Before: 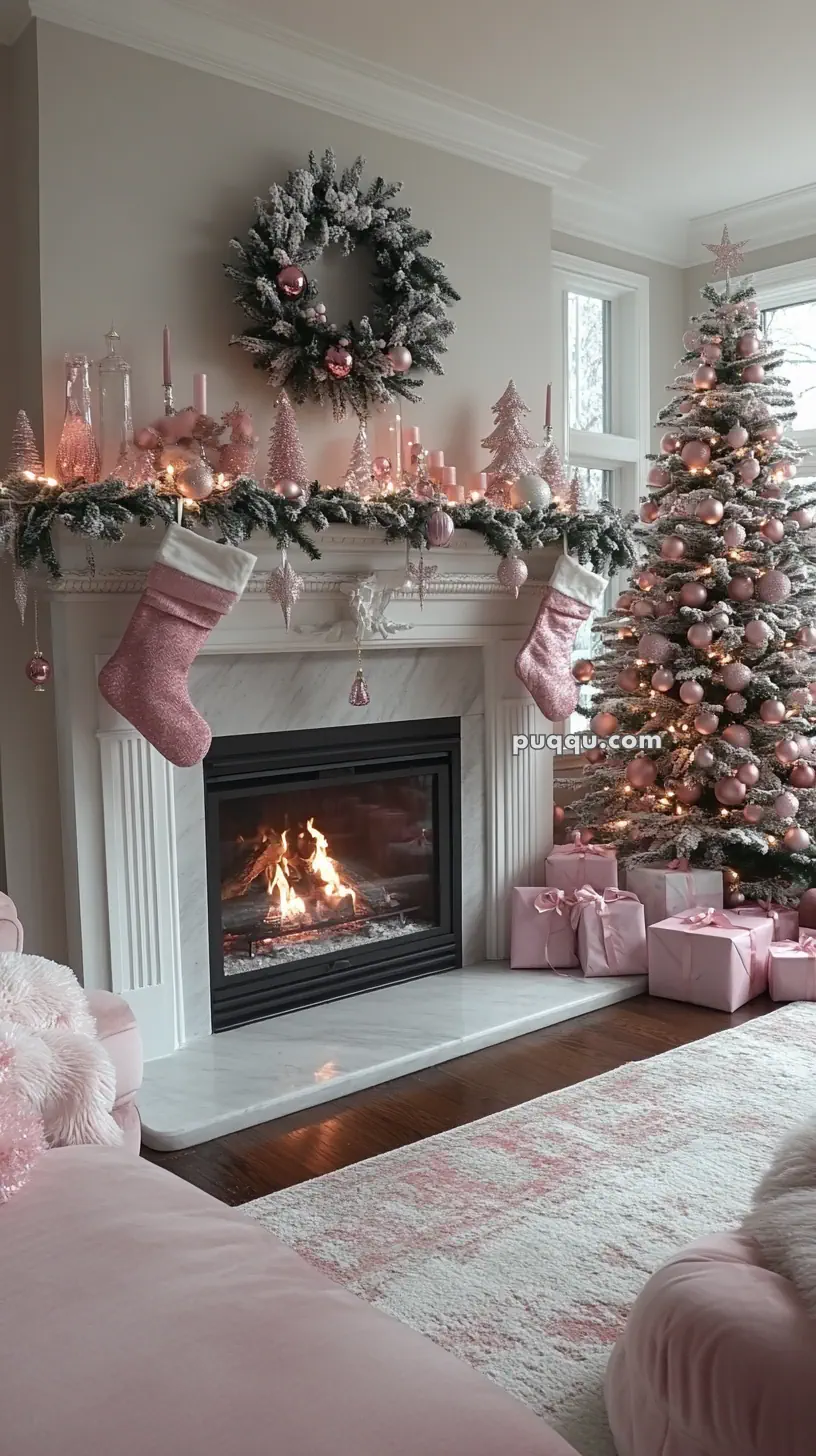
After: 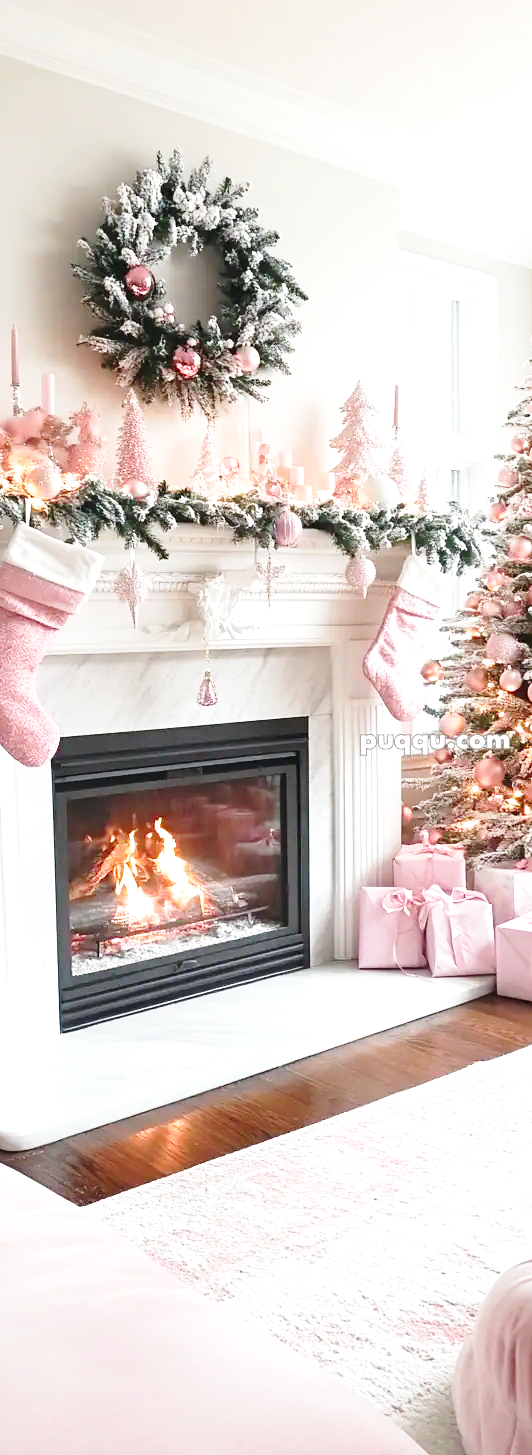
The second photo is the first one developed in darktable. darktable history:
crop and rotate: left 18.655%, right 16.082%
base curve: curves: ch0 [(0, 0) (0.028, 0.03) (0.121, 0.232) (0.46, 0.748) (0.859, 0.968) (1, 1)], preserve colors none
exposure: black level correction 0, exposure 1.376 EV, compensate highlight preservation false
